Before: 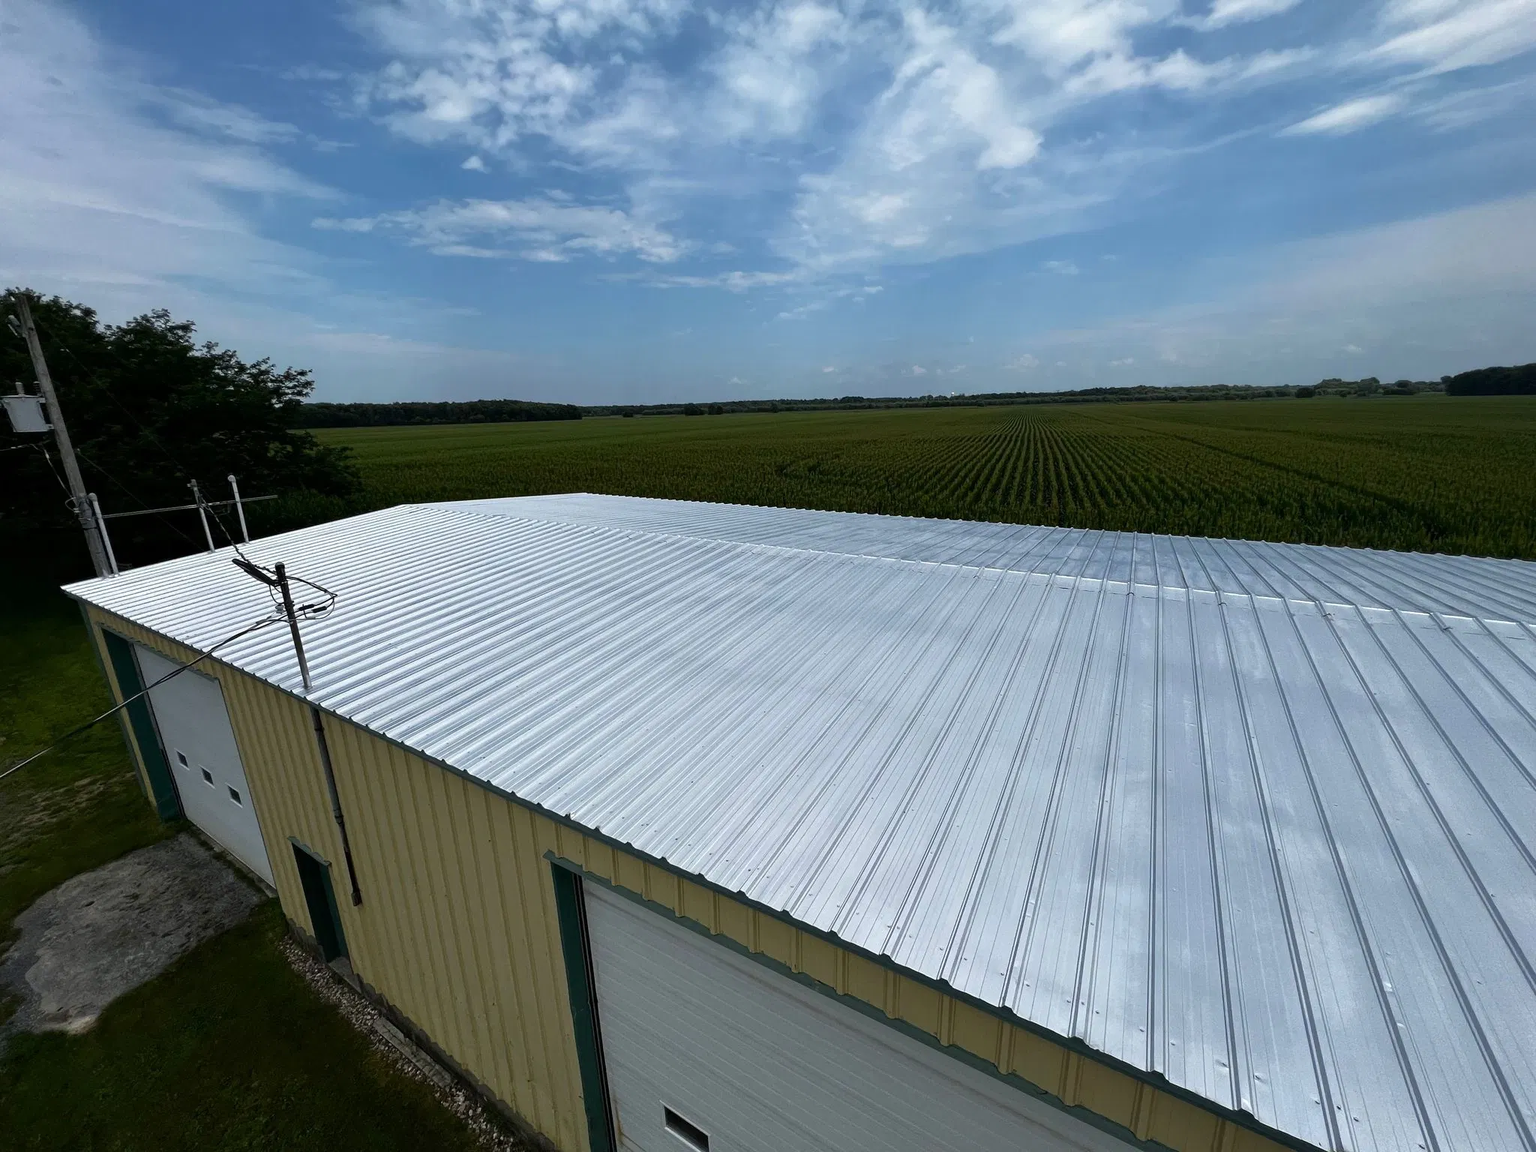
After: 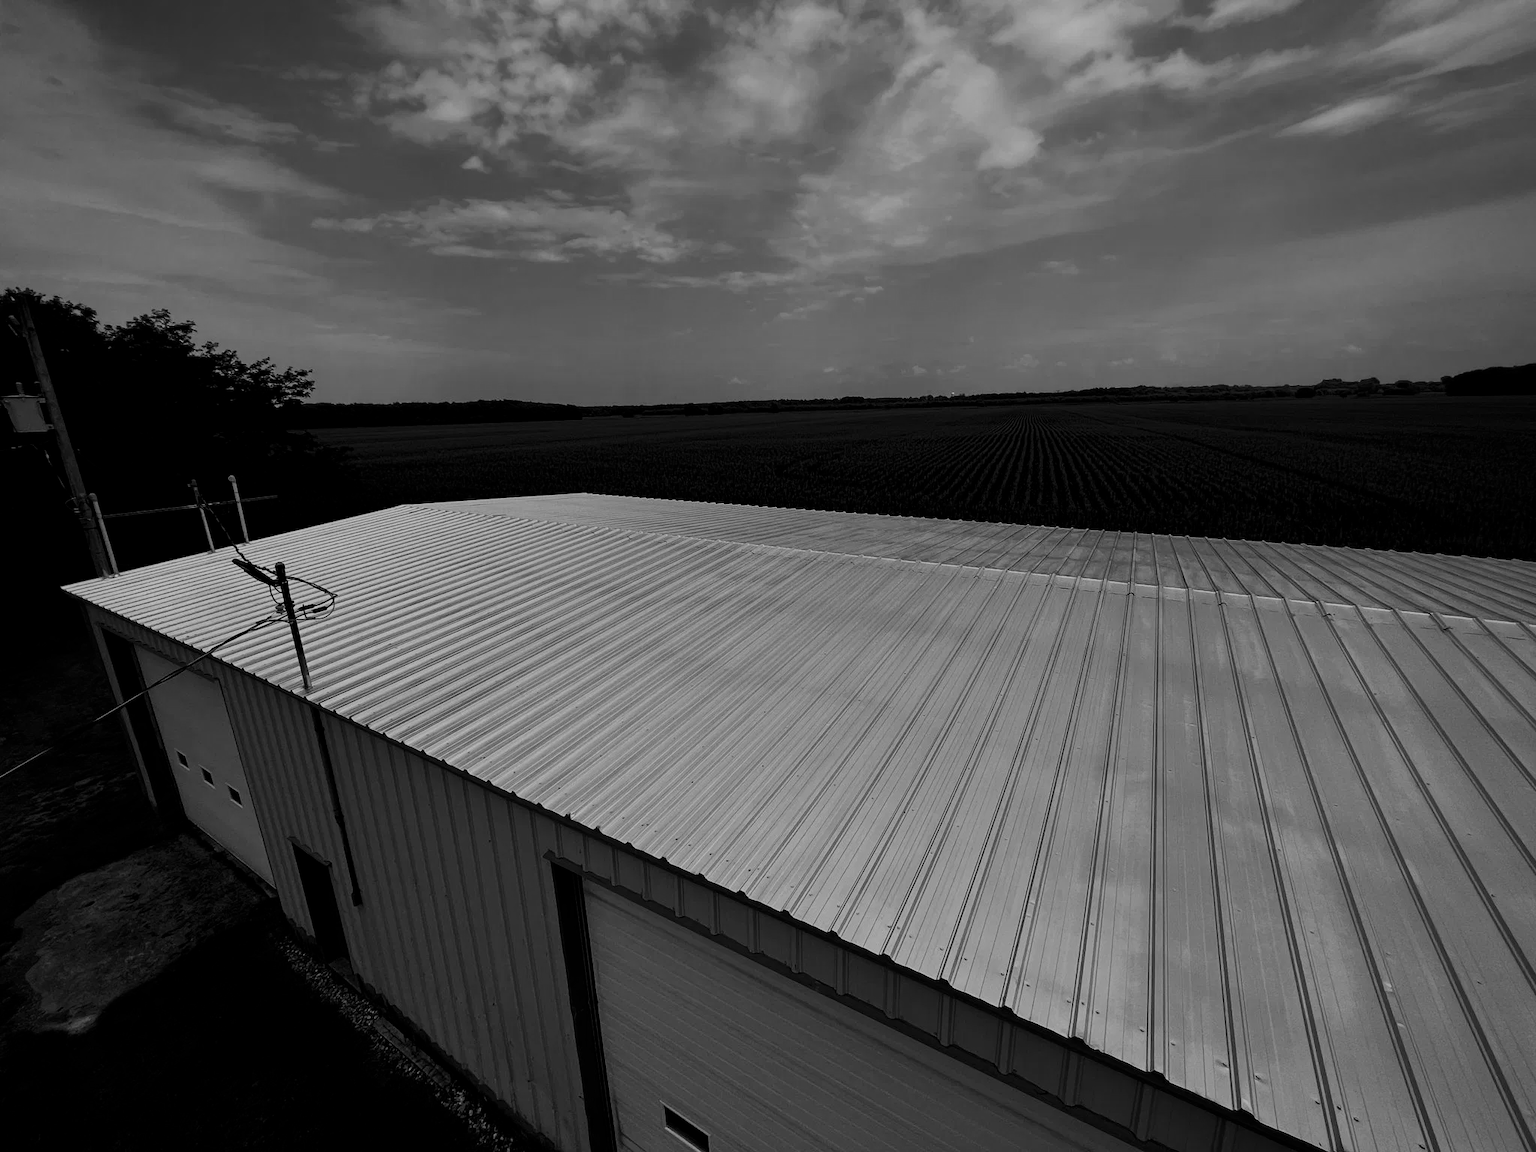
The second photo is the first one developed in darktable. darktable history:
filmic rgb: black relative exposure -7.65 EV, white relative exposure 4.56 EV, hardness 3.61, contrast 1.05
vignetting: unbound false
levels: levels [0, 0.618, 1]
color zones: curves: ch1 [(0, -0.394) (0.143, -0.394) (0.286, -0.394) (0.429, -0.392) (0.571, -0.391) (0.714, -0.391) (0.857, -0.391) (1, -0.394)]
